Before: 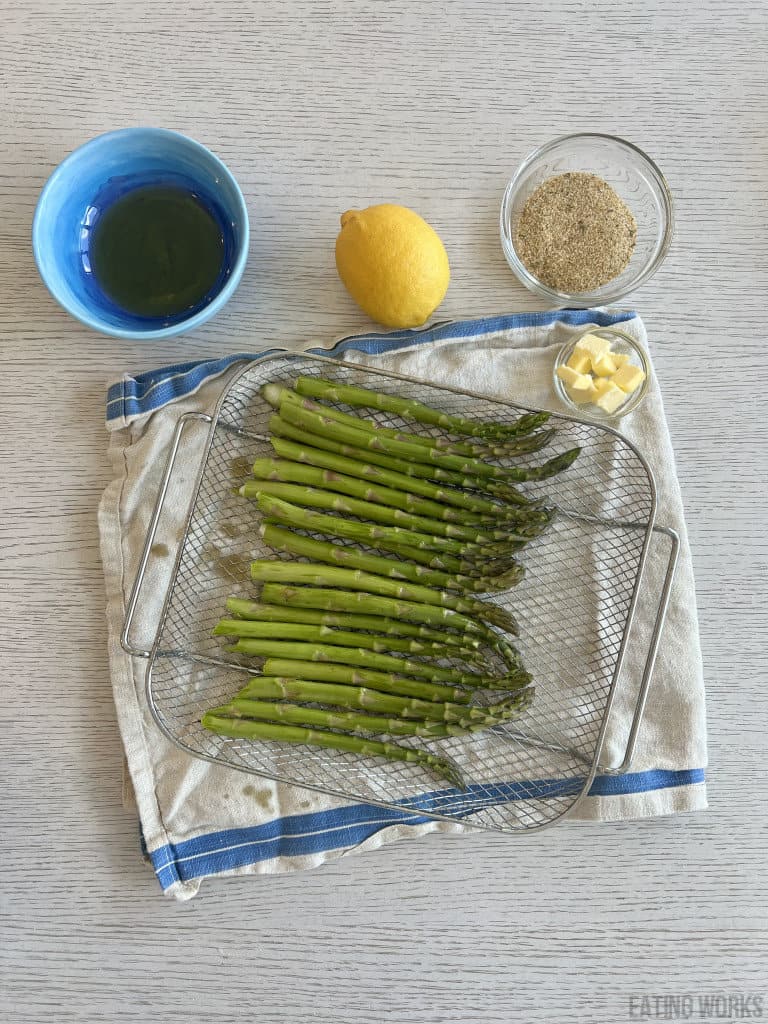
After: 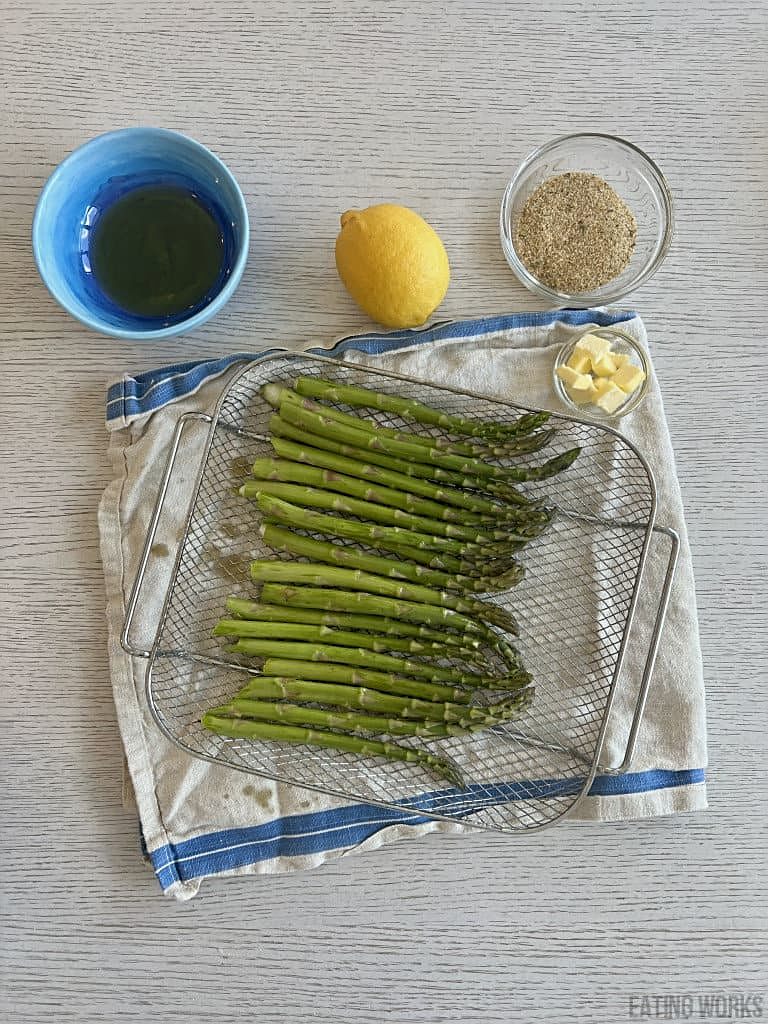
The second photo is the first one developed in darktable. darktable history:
exposure: exposure -0.153 EV, compensate highlight preservation false
sharpen: on, module defaults
